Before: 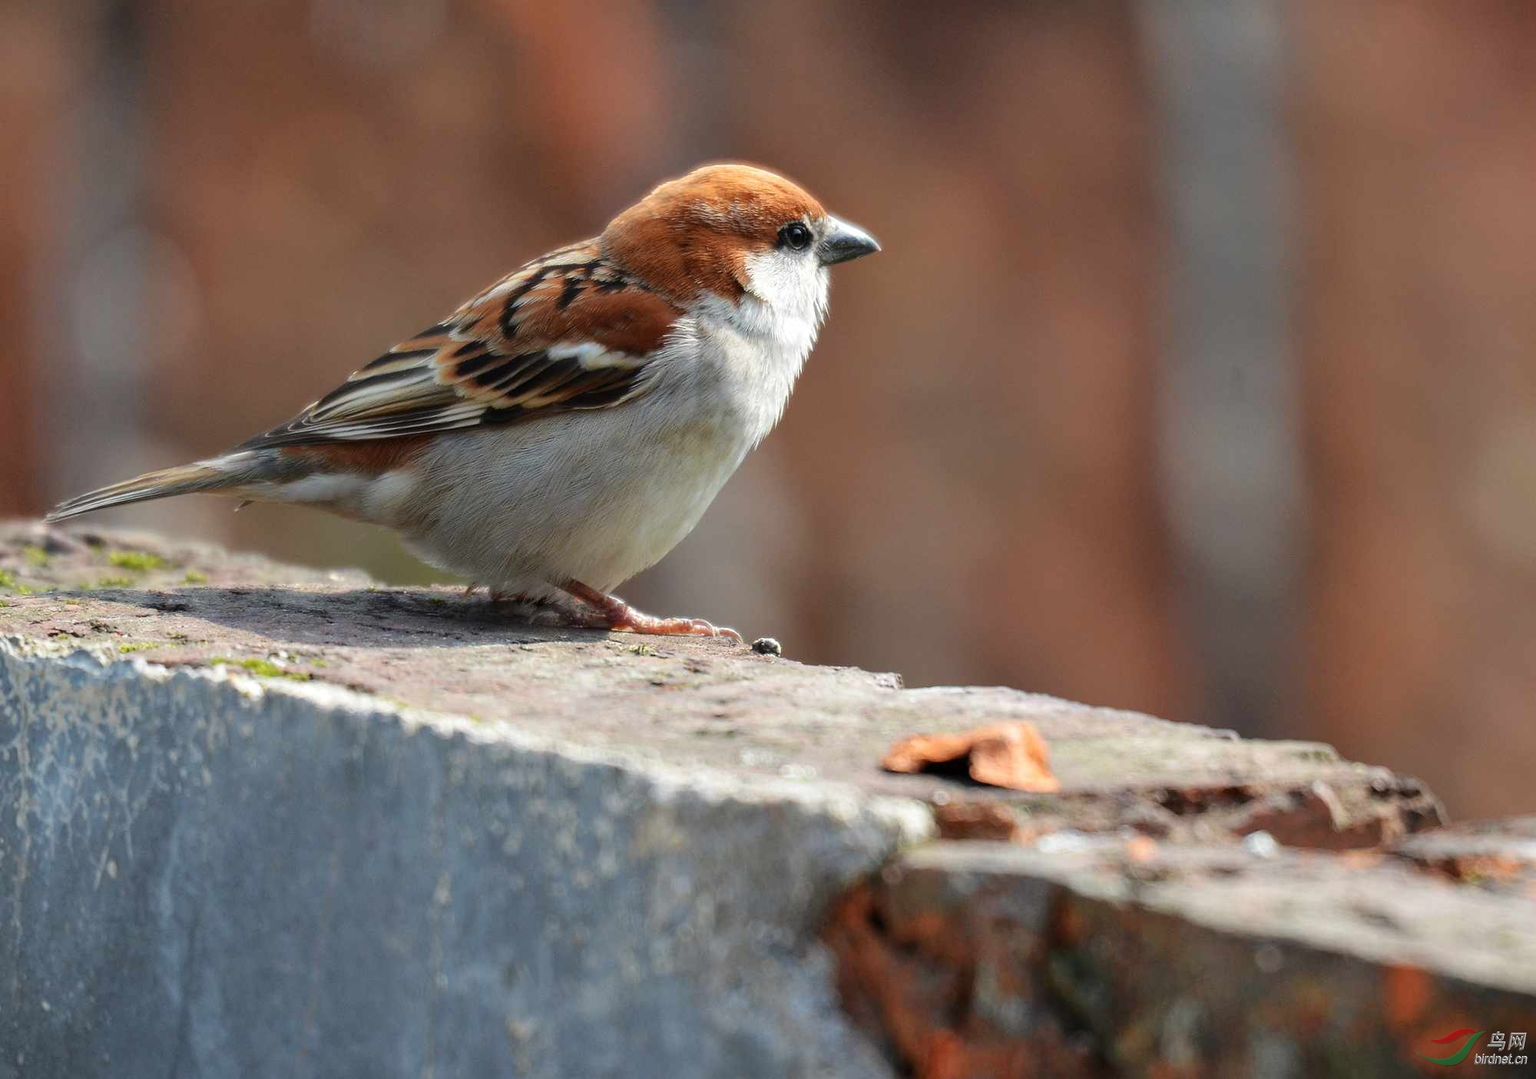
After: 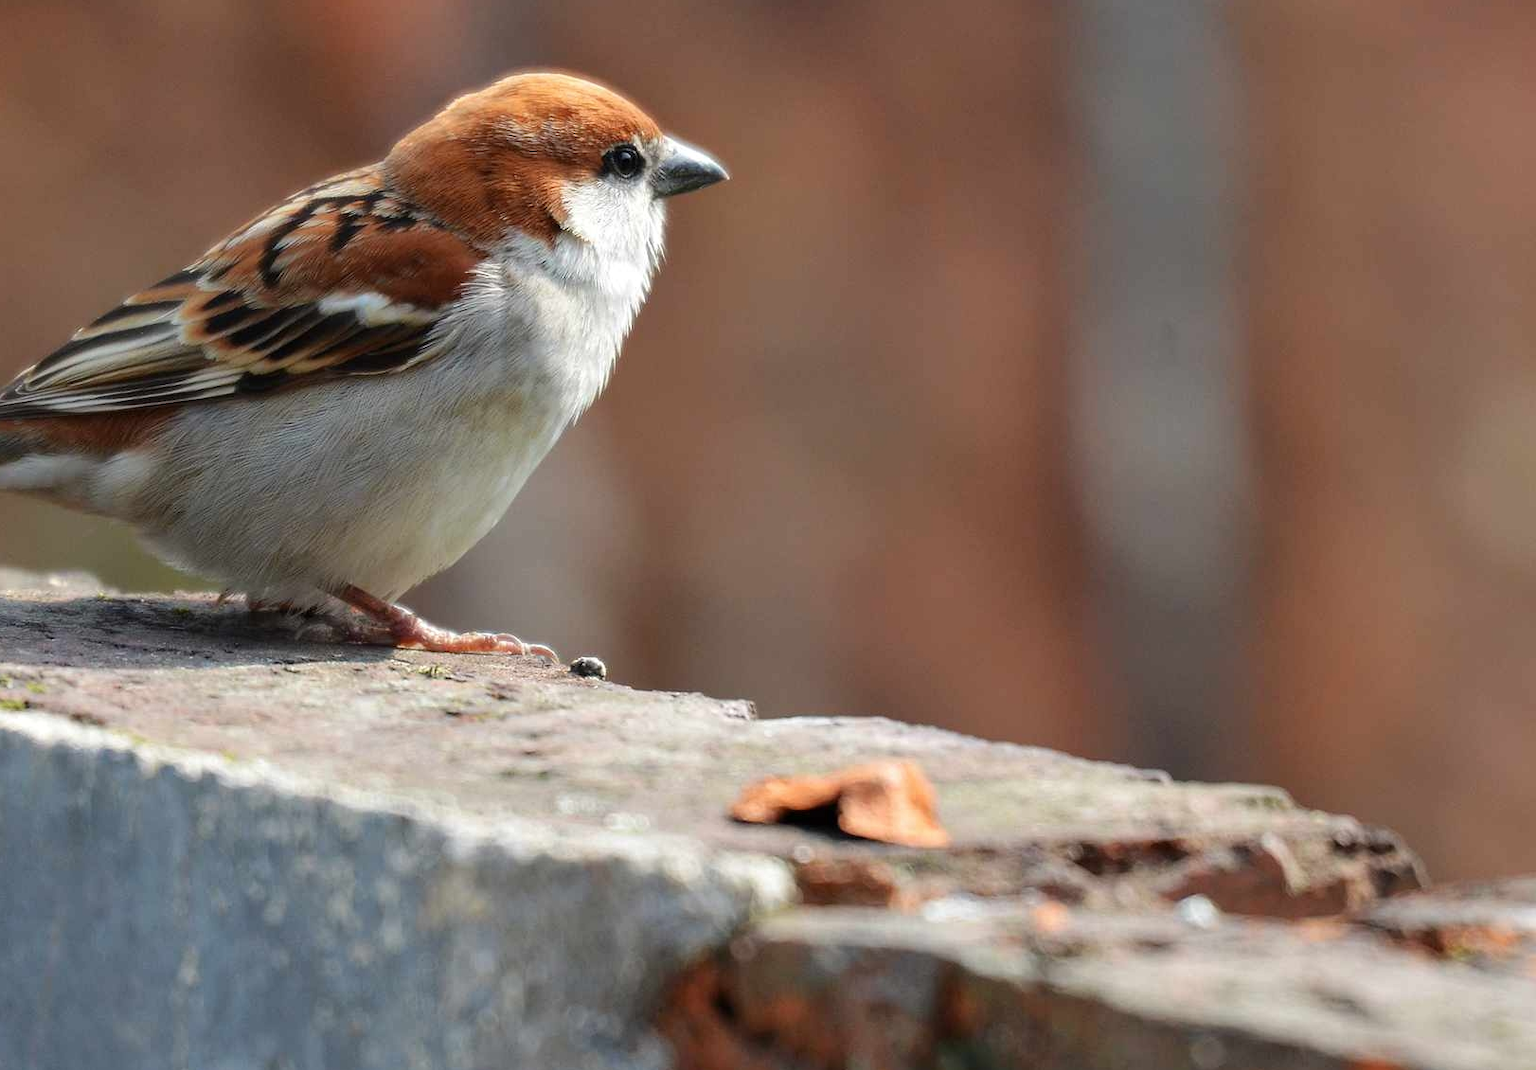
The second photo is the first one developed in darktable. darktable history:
tone equalizer: edges refinement/feathering 500, mask exposure compensation -1.57 EV, preserve details no
crop: left 18.866%, top 9.811%, right 0%, bottom 9.749%
